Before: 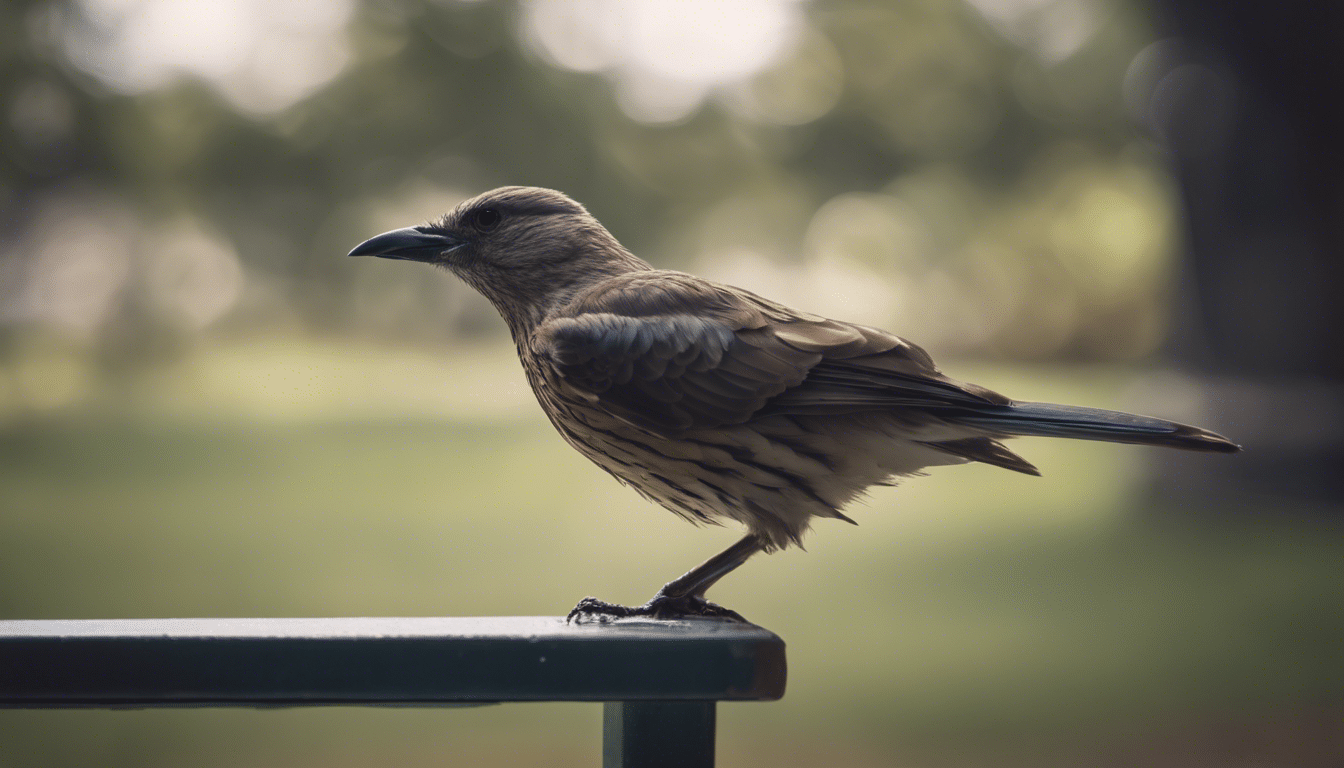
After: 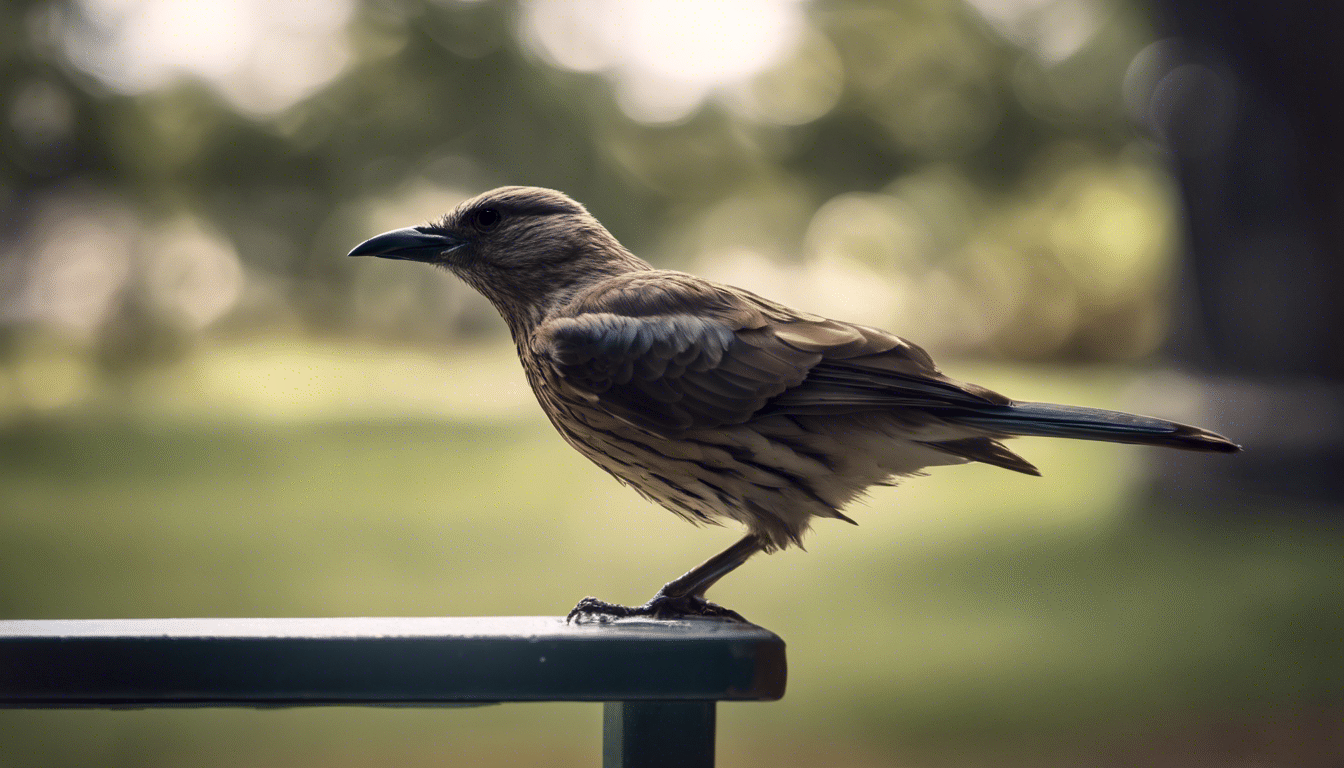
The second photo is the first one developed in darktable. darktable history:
bloom: size 9%, threshold 100%, strength 7%
contrast brightness saturation: contrast 0.09, saturation 0.28
local contrast: mode bilateral grid, contrast 20, coarseness 50, detail 171%, midtone range 0.2
